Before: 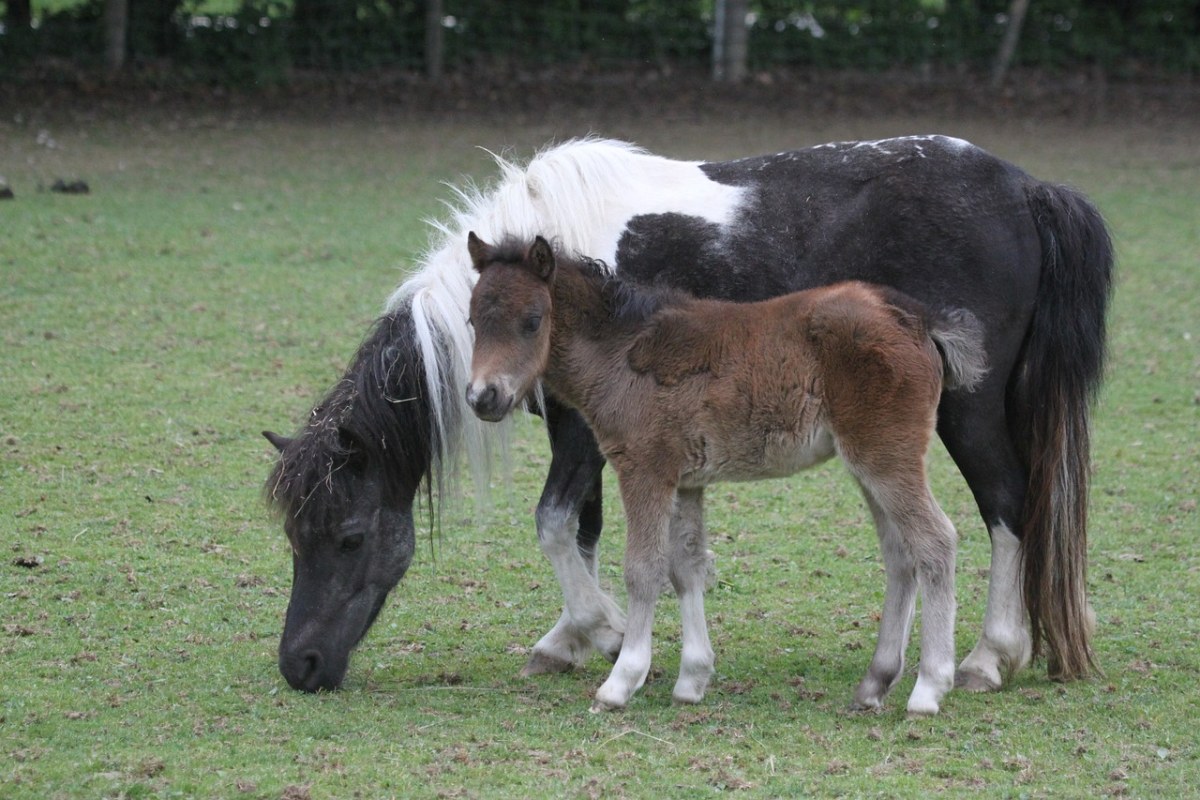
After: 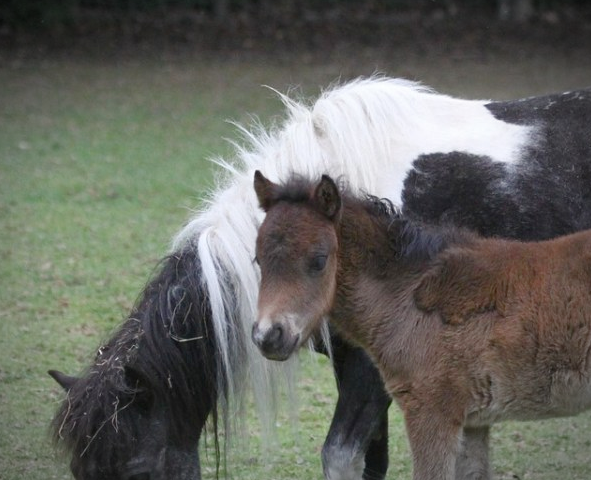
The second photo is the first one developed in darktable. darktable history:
vignetting: automatic ratio true
color balance rgb: perceptual saturation grading › global saturation 20%, perceptual saturation grading › highlights -25%, perceptual saturation grading › shadows 50%, global vibrance -25%
crop: left 17.835%, top 7.675%, right 32.881%, bottom 32.213%
tone equalizer: on, module defaults
